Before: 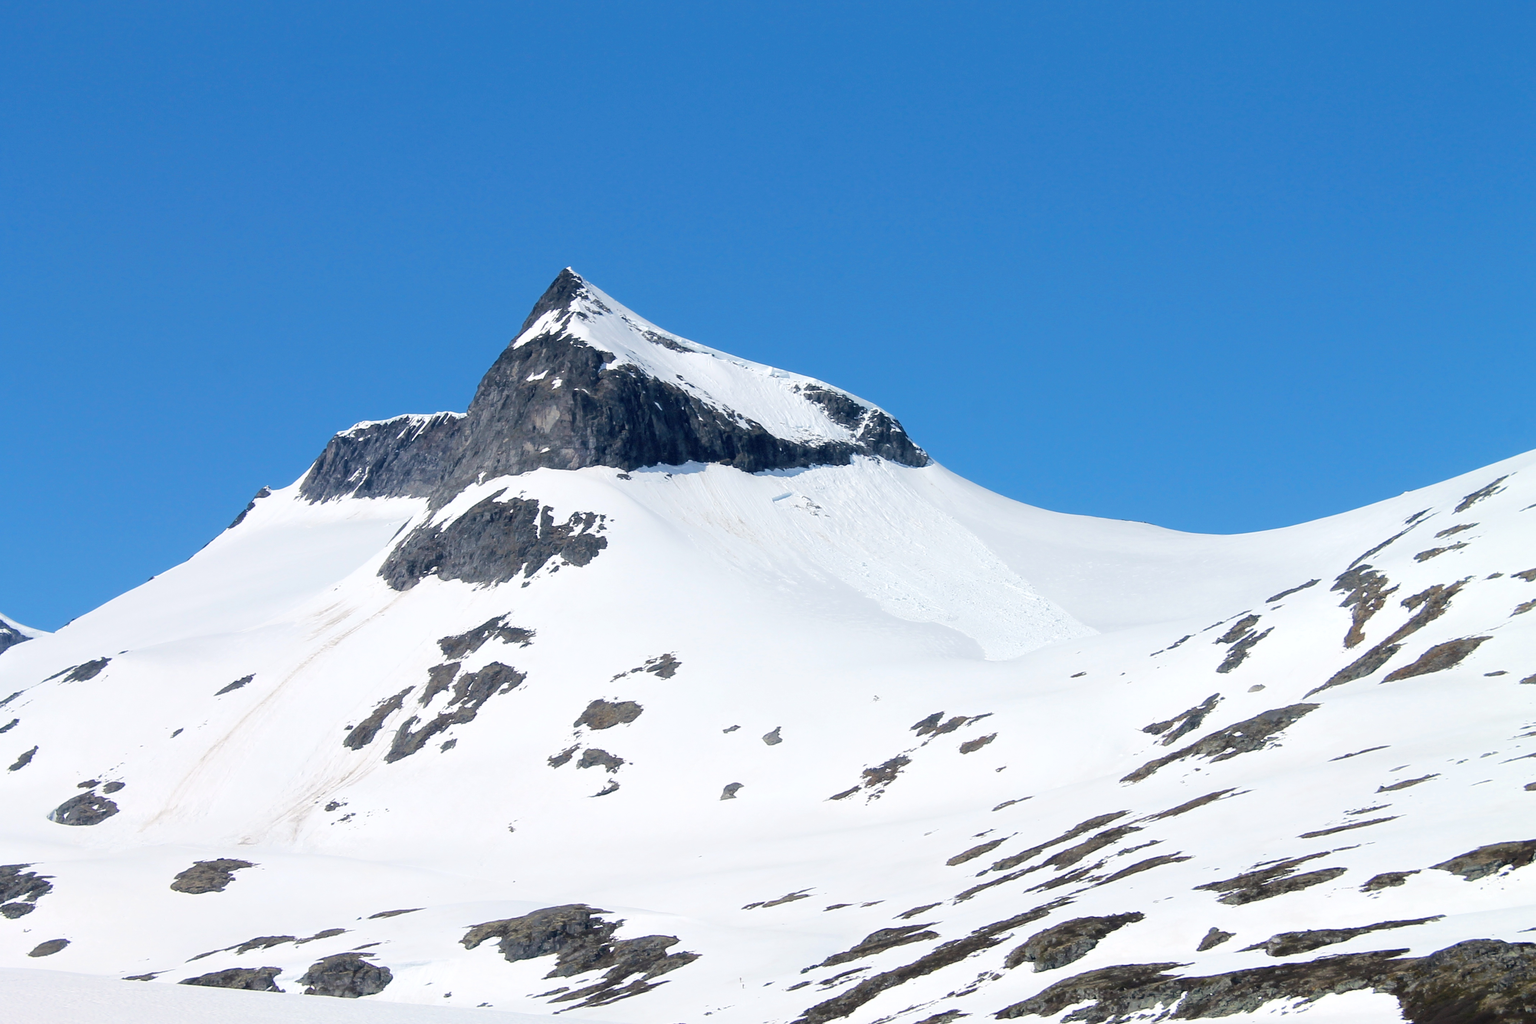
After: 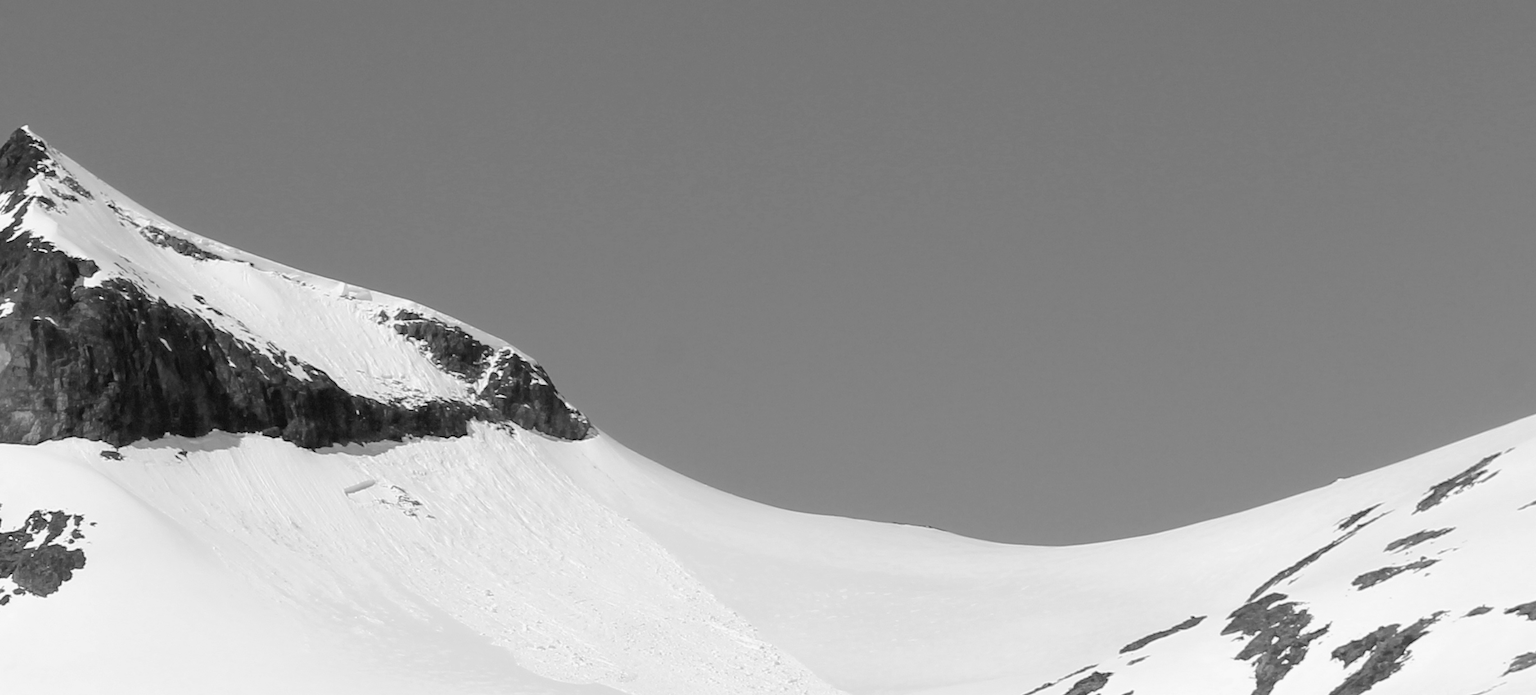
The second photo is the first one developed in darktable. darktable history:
monochrome: a 32, b 64, size 2.3
crop: left 36.005%, top 18.293%, right 0.31%, bottom 38.444%
